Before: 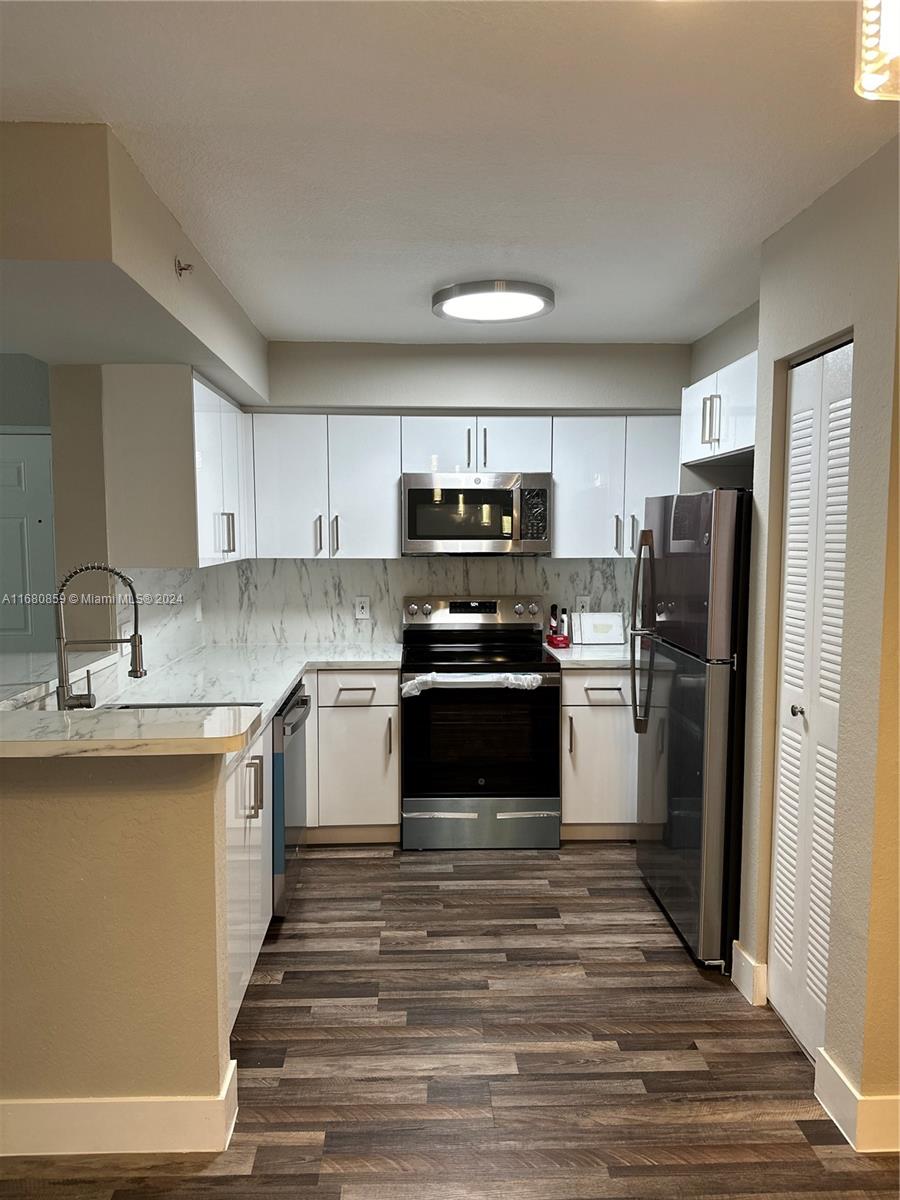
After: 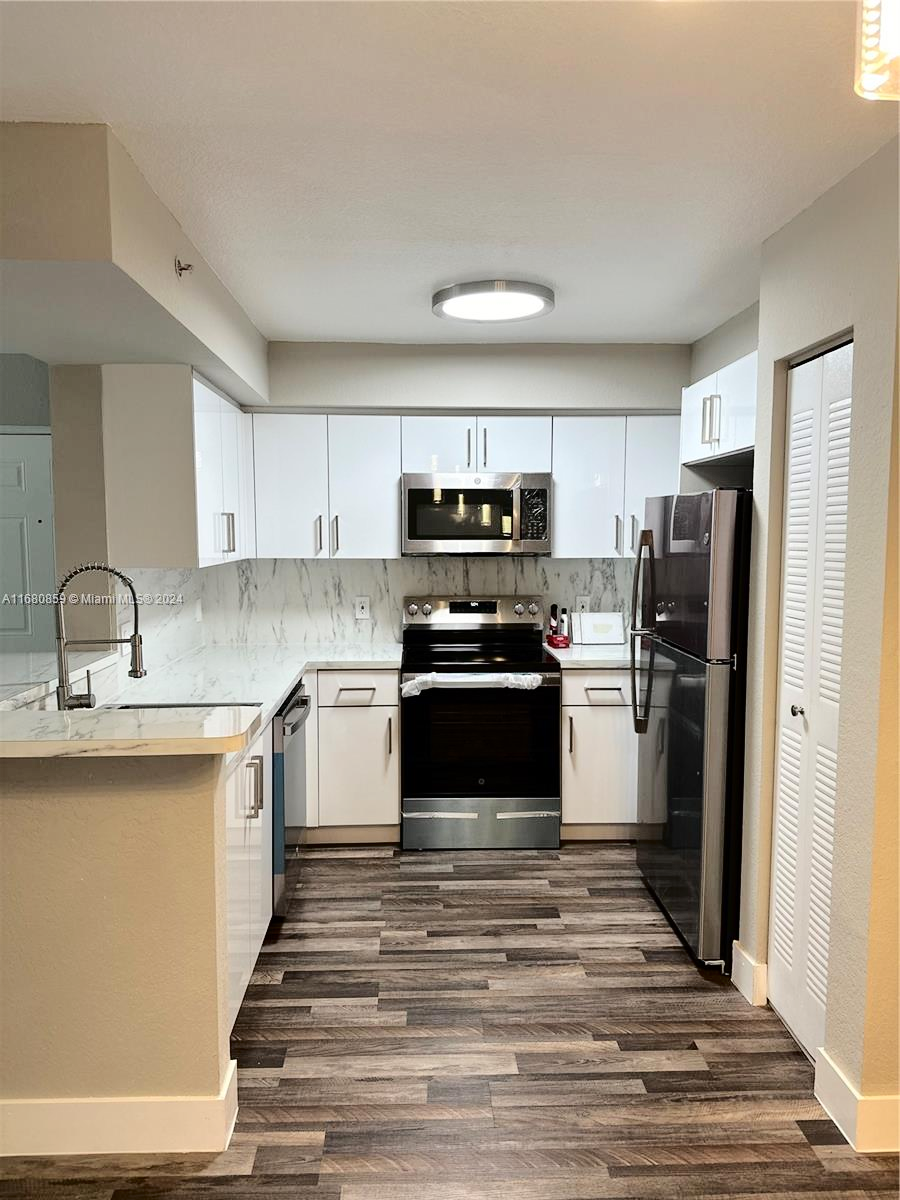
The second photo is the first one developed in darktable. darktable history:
tone curve: curves: ch0 [(0, 0) (0.003, 0.002) (0.011, 0.007) (0.025, 0.014) (0.044, 0.023) (0.069, 0.033) (0.1, 0.052) (0.136, 0.081) (0.177, 0.134) (0.224, 0.205) (0.277, 0.296) (0.335, 0.401) (0.399, 0.501) (0.468, 0.589) (0.543, 0.658) (0.623, 0.738) (0.709, 0.804) (0.801, 0.871) (0.898, 0.93) (1, 1)], color space Lab, independent channels, preserve colors none
